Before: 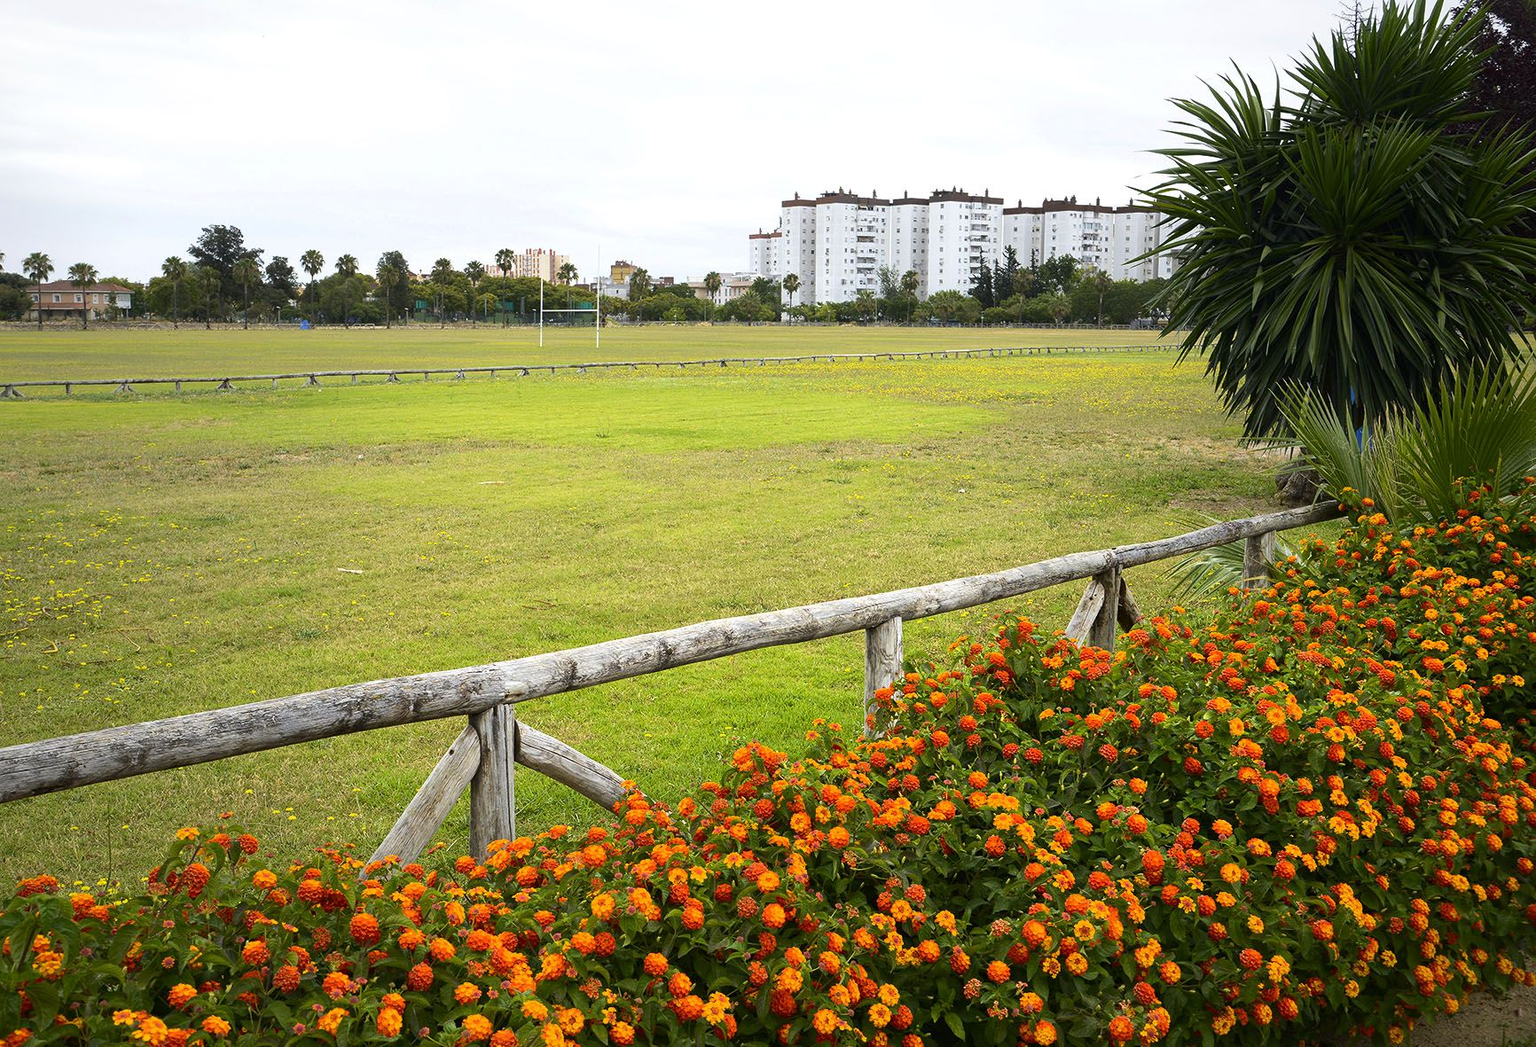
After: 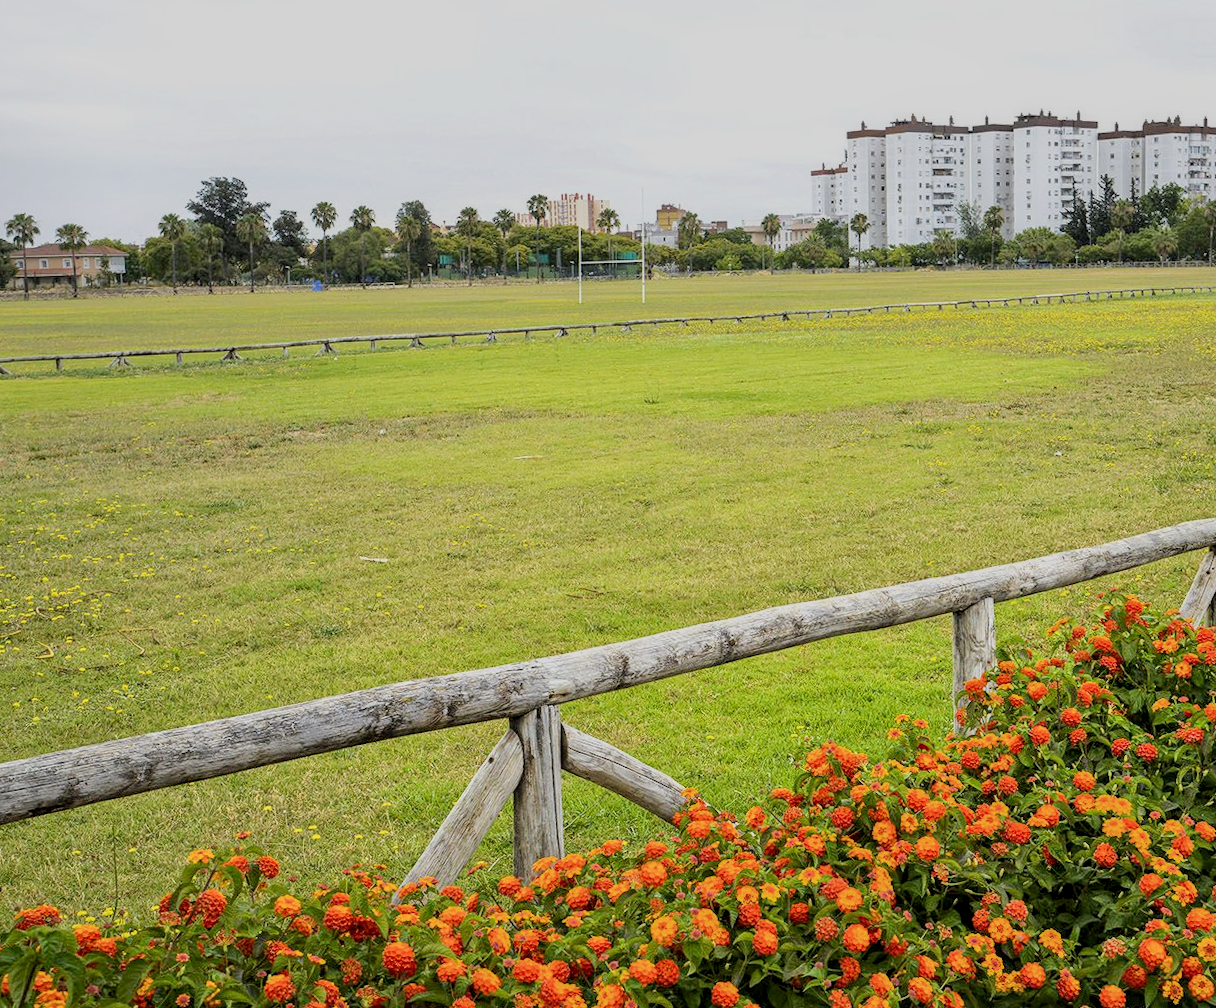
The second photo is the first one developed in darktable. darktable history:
tone equalizer: -8 EV -0.002 EV, -7 EV 0.005 EV, -6 EV -0.008 EV, -5 EV 0.007 EV, -4 EV -0.042 EV, -3 EV -0.233 EV, -2 EV -0.662 EV, -1 EV -0.983 EV, +0 EV -0.969 EV, smoothing diameter 2%, edges refinement/feathering 20, mask exposure compensation -1.57 EV, filter diffusion 5
filmic rgb: black relative exposure -7.65 EV, white relative exposure 4.56 EV, hardness 3.61
crop: top 5.803%, right 27.864%, bottom 5.804%
levels: levels [0, 0.476, 0.951]
rotate and perspective: rotation -1.32°, lens shift (horizontal) -0.031, crop left 0.015, crop right 0.985, crop top 0.047, crop bottom 0.982
white balance: emerald 1
local contrast: on, module defaults
exposure: black level correction 0, exposure 0.6 EV, compensate exposure bias true, compensate highlight preservation false
